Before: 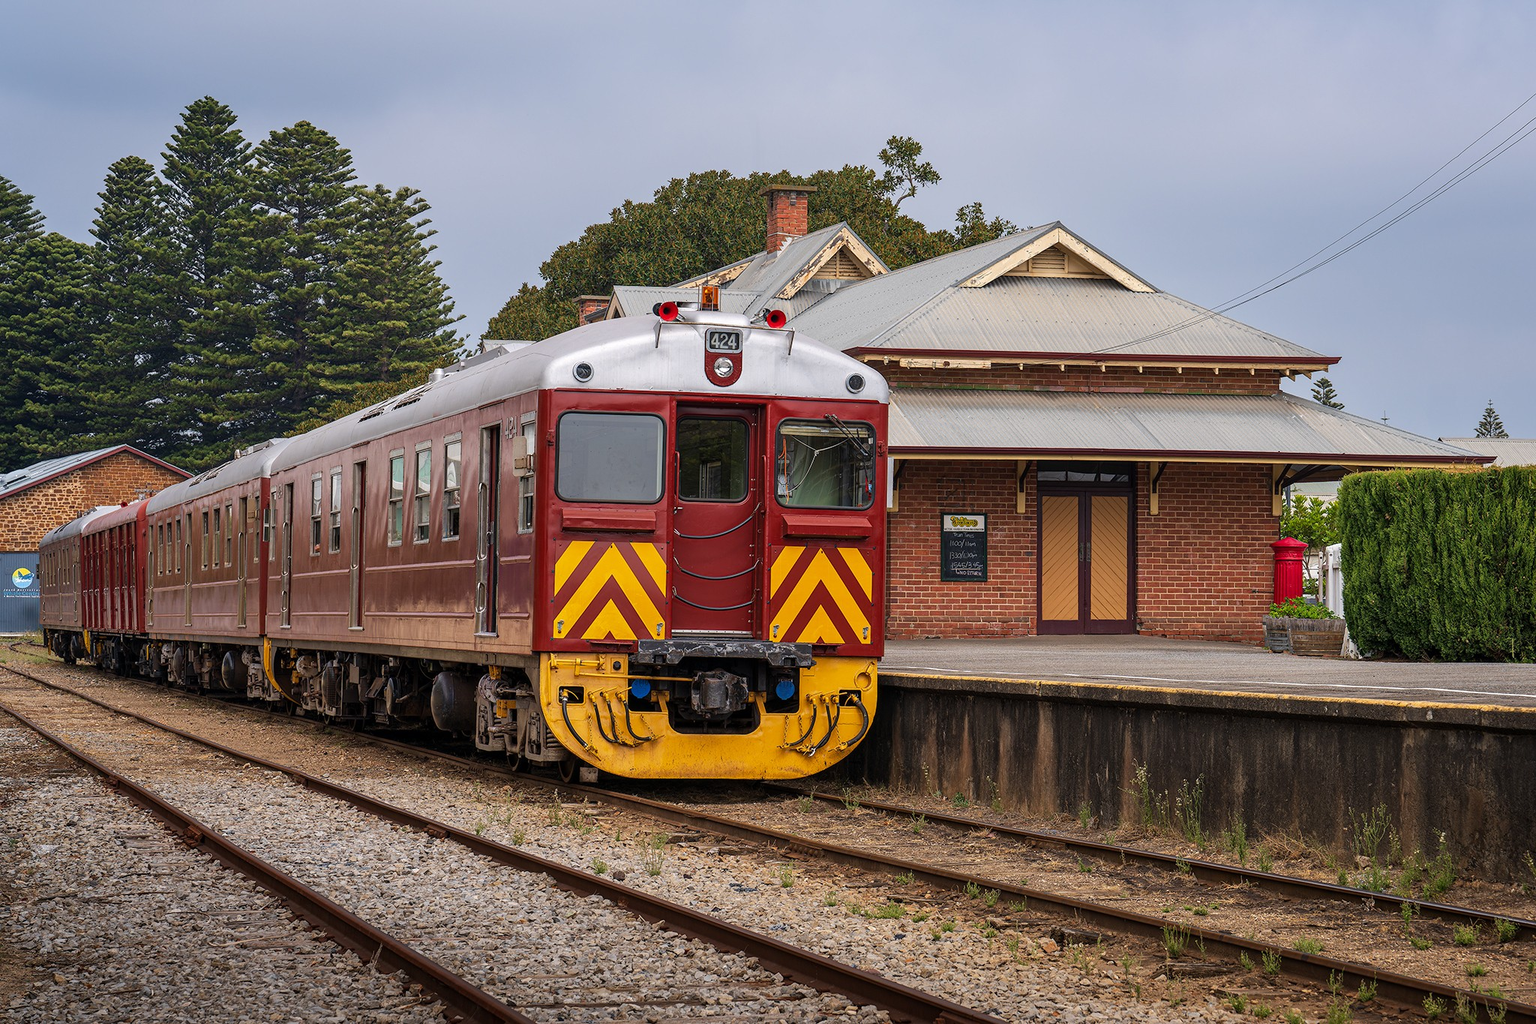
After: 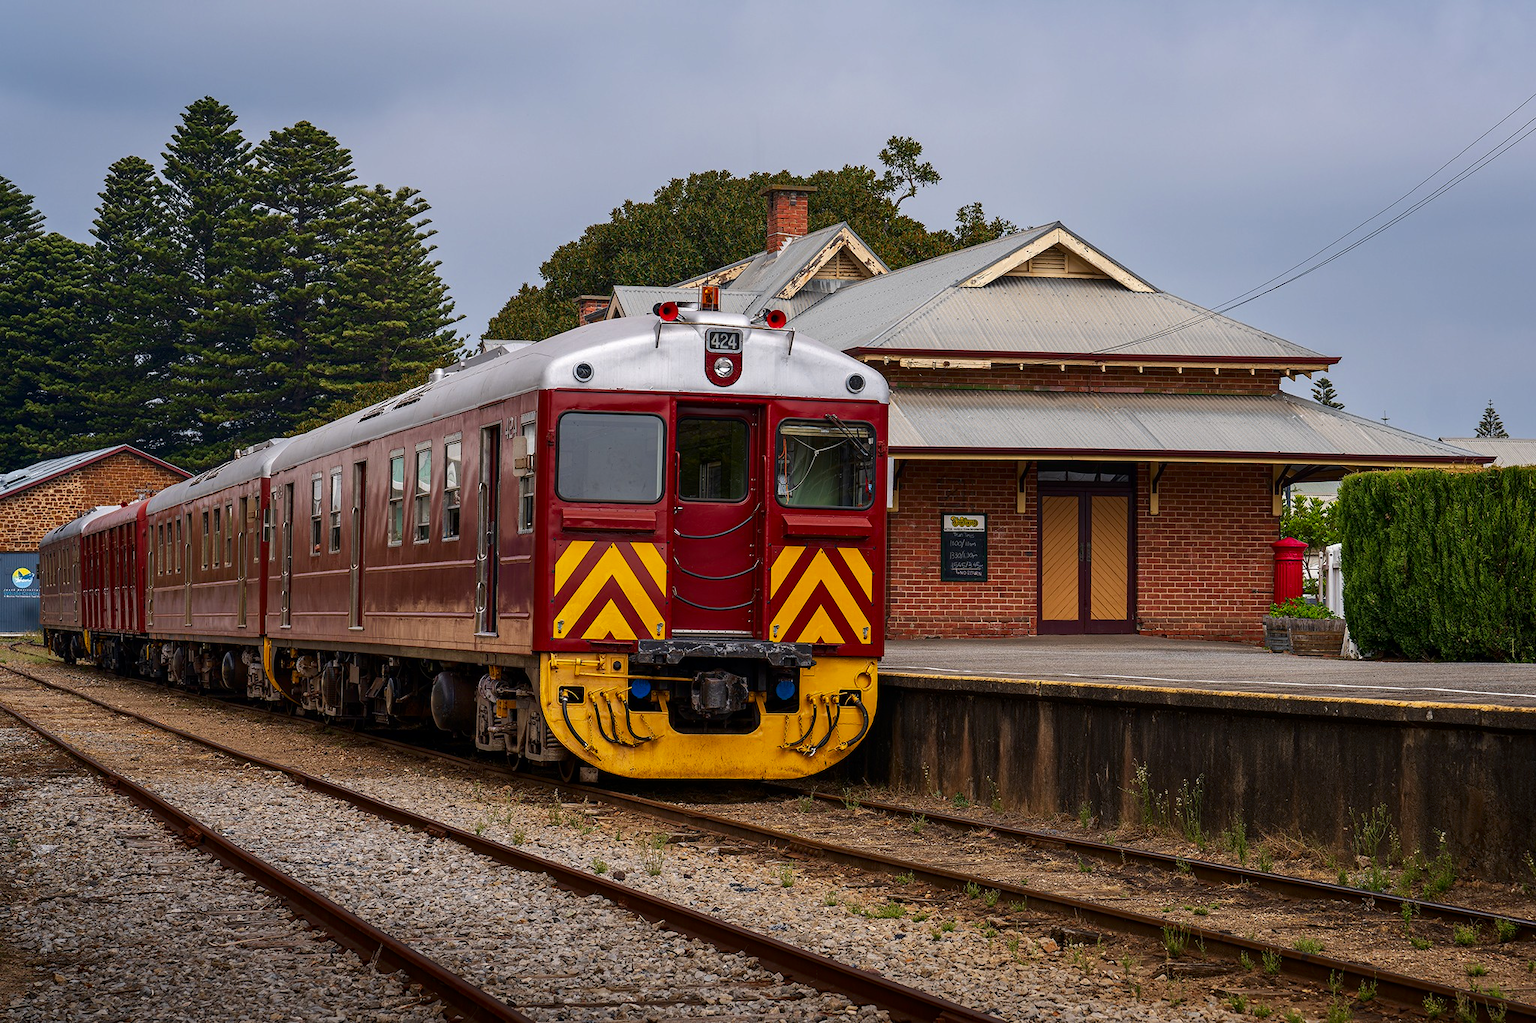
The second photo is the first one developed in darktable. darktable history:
contrast brightness saturation: contrast 0.07, brightness -0.131, saturation 0.065
